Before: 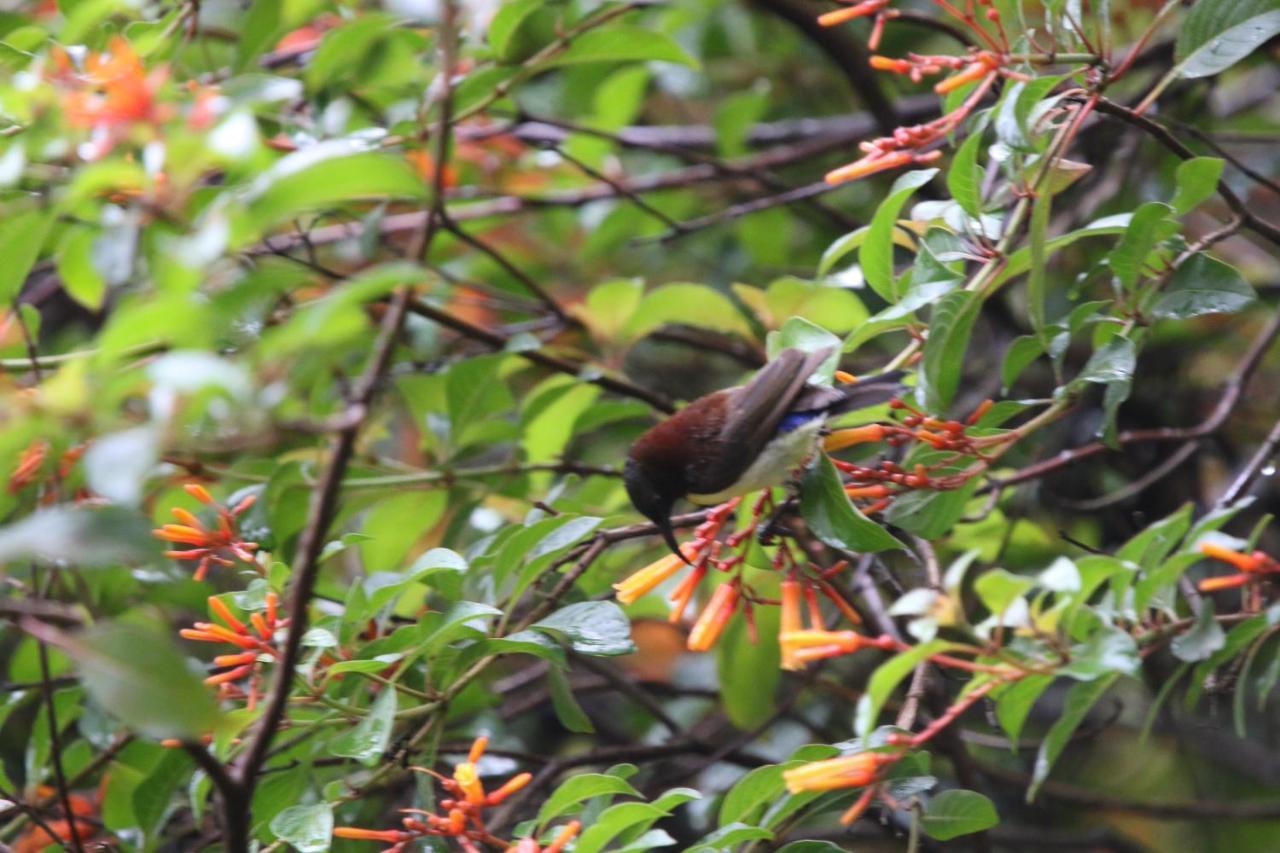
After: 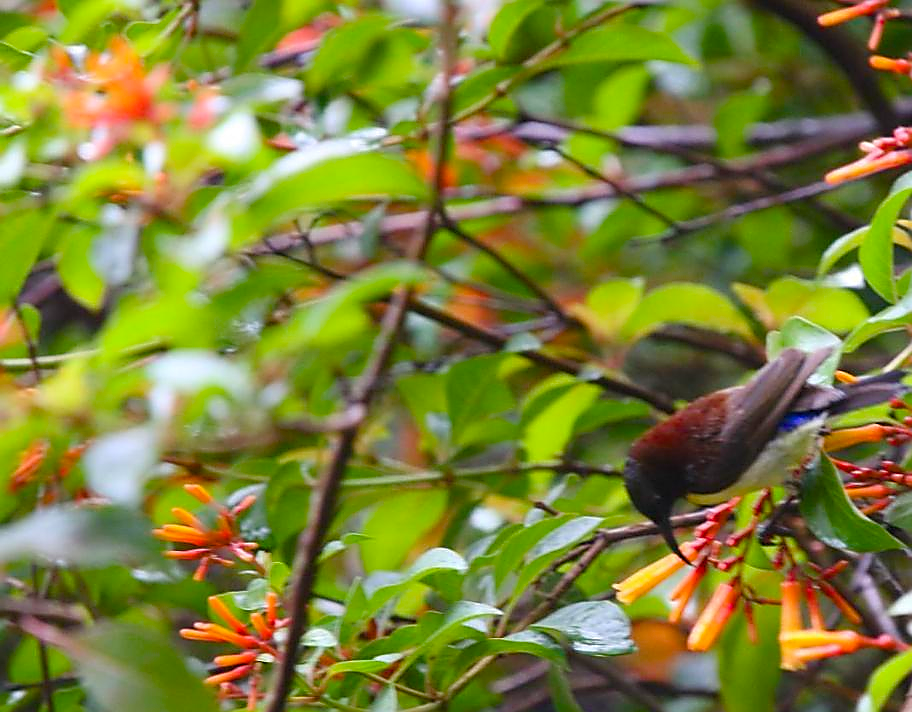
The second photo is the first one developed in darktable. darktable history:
crop: right 28.701%, bottom 16.446%
sharpen: radius 1.409, amount 1.264, threshold 0.796
color balance rgb: linear chroma grading › global chroma 15.281%, perceptual saturation grading › global saturation 27.61%, perceptual saturation grading › highlights -25.107%, perceptual saturation grading › shadows 24.782%
